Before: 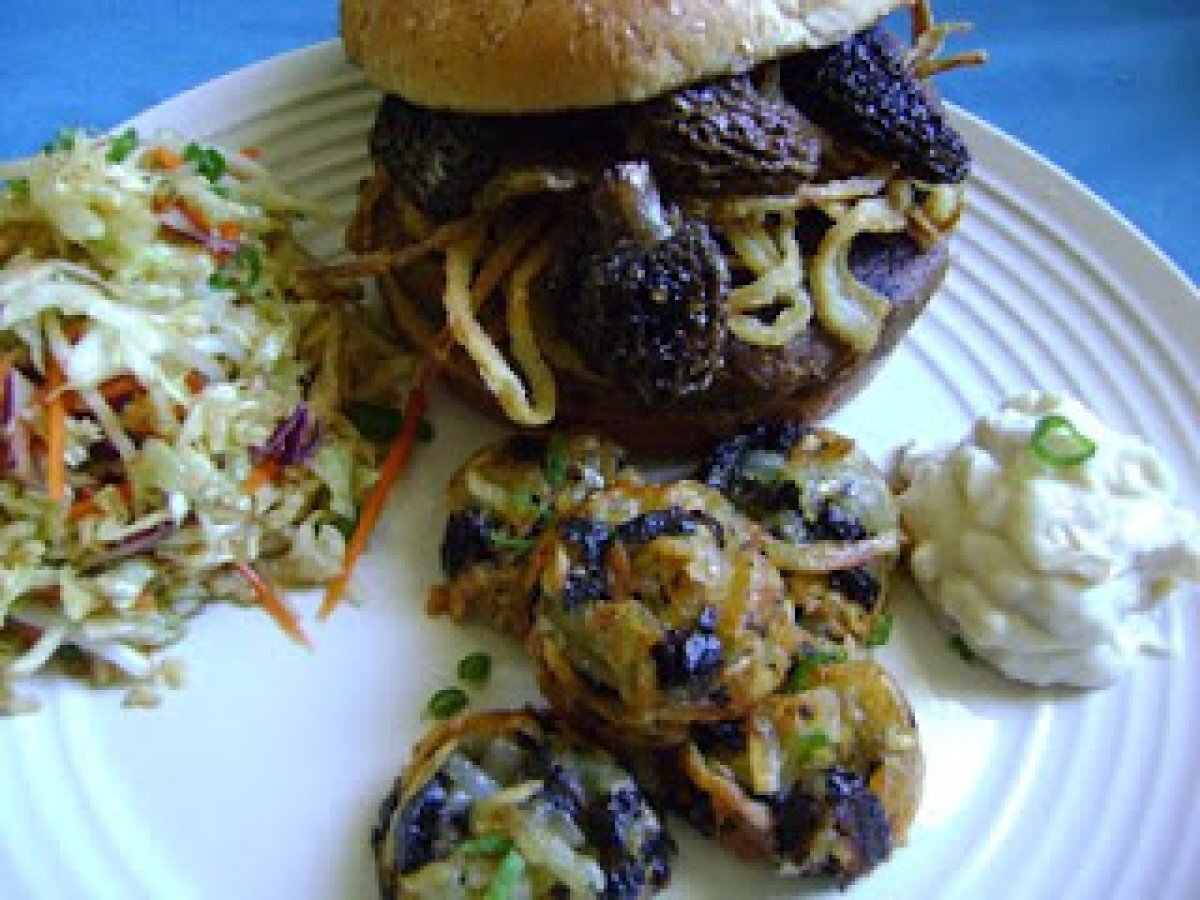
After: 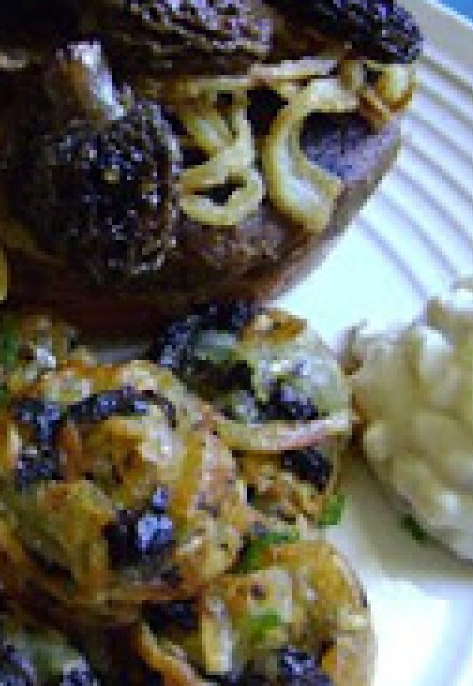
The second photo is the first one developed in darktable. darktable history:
crop: left 45.721%, top 13.393%, right 14.118%, bottom 10.01%
contrast brightness saturation: contrast 0.05
